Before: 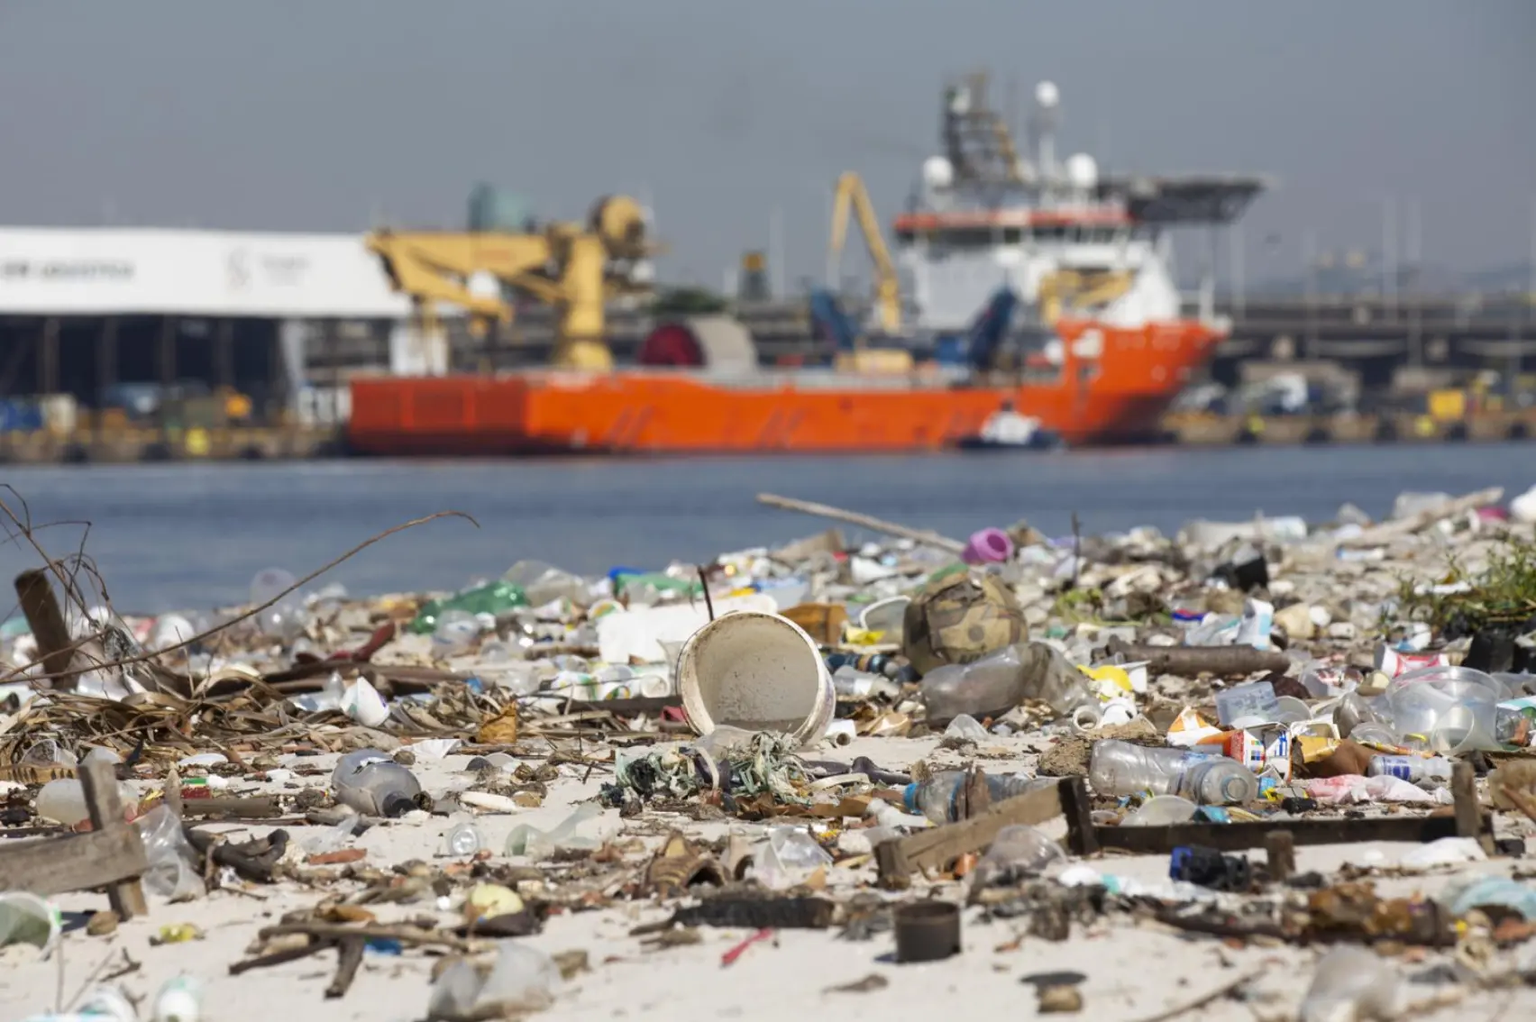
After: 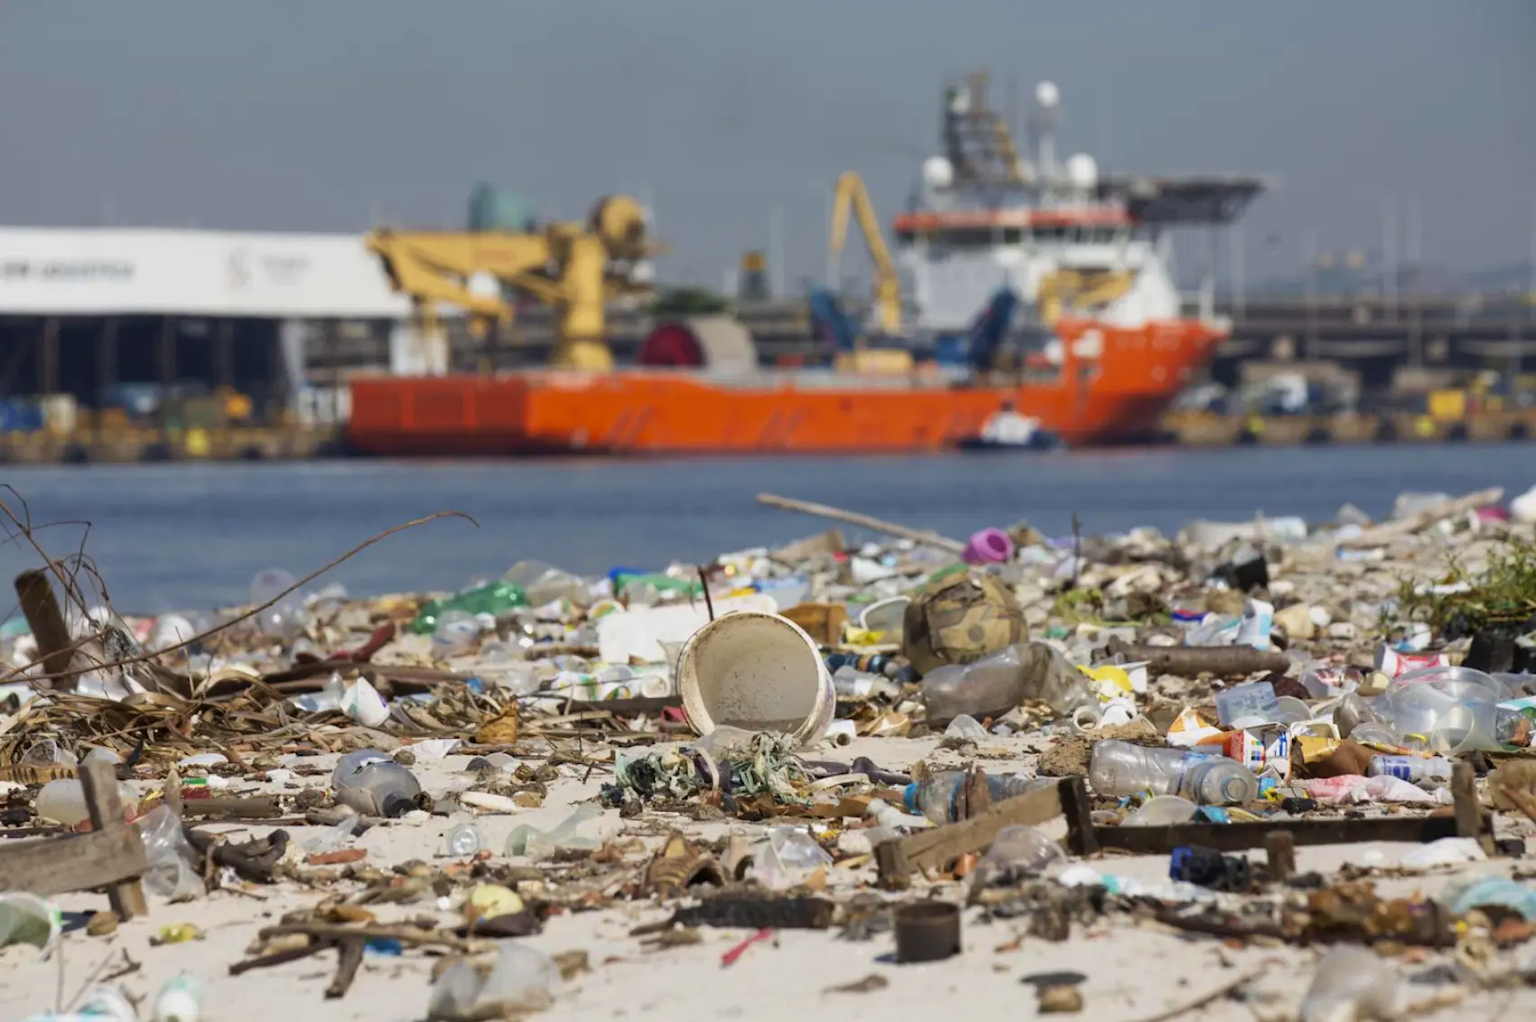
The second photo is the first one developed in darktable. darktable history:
exposure: exposure -0.177 EV, compensate highlight preservation false
velvia: on, module defaults
